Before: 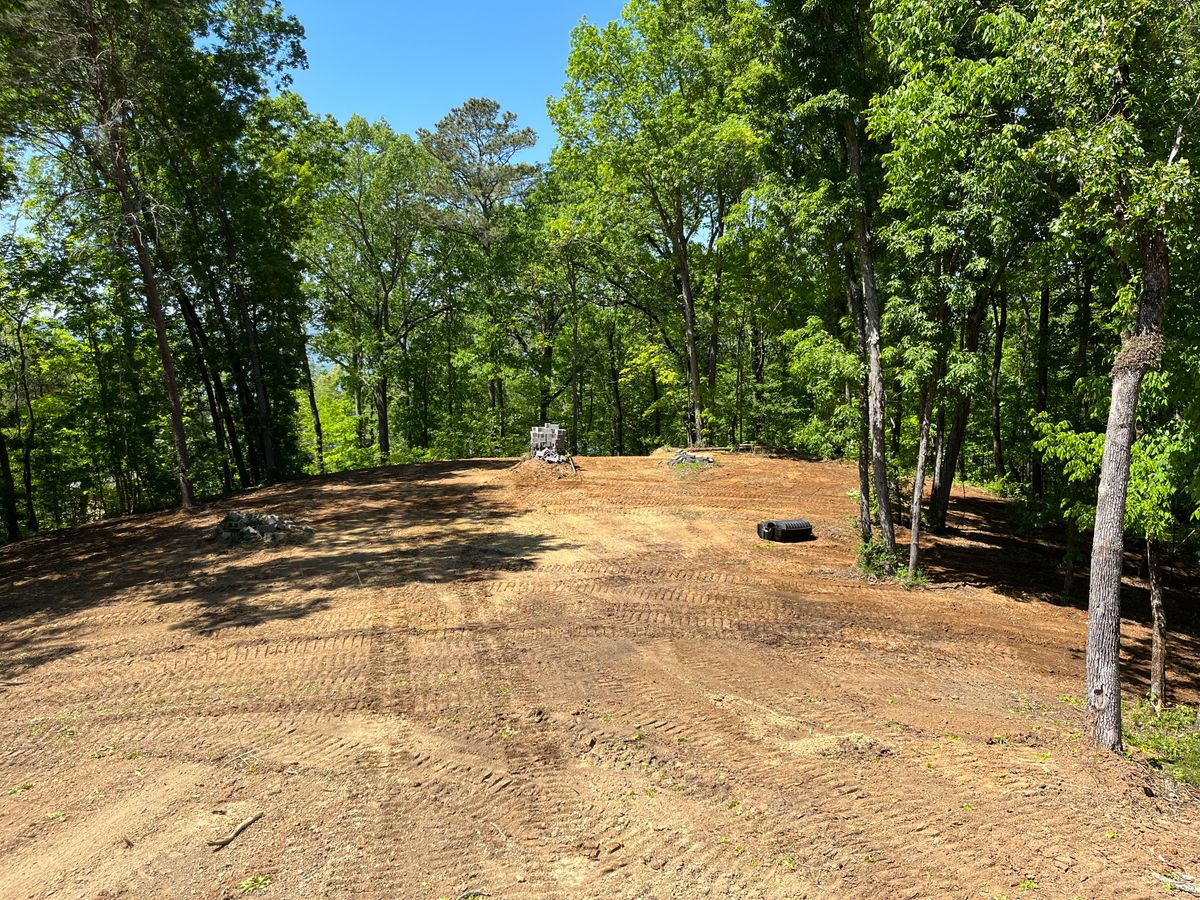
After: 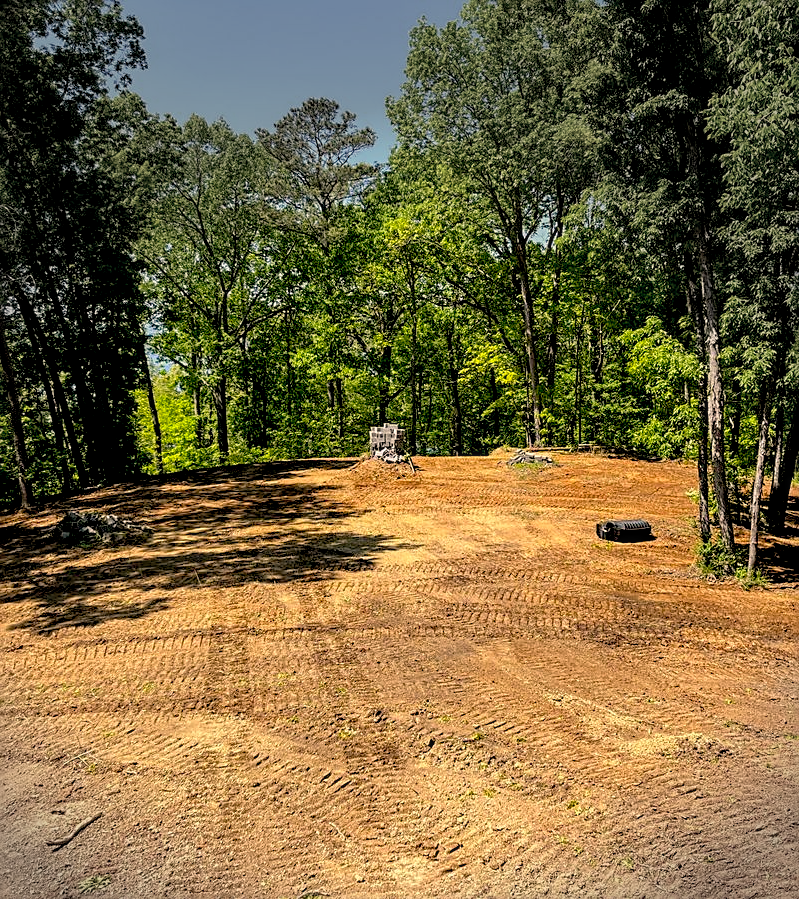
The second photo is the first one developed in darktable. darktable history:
color balance rgb: power › chroma 0.683%, power › hue 60°, highlights gain › chroma 3.202%, highlights gain › hue 55.56°, global offset › luminance -1.424%, perceptual saturation grading › global saturation -0.618%
crop and rotate: left 13.432%, right 19.957%
contrast brightness saturation: brightness 0.094, saturation 0.193
exposure: black level correction 0.001, exposure -0.2 EV, compensate highlight preservation false
local contrast: detail 130%
vignetting: fall-off start 90.59%, fall-off radius 38.92%, center (-0.028, 0.244), width/height ratio 1.219, shape 1.29
sharpen: on, module defaults
